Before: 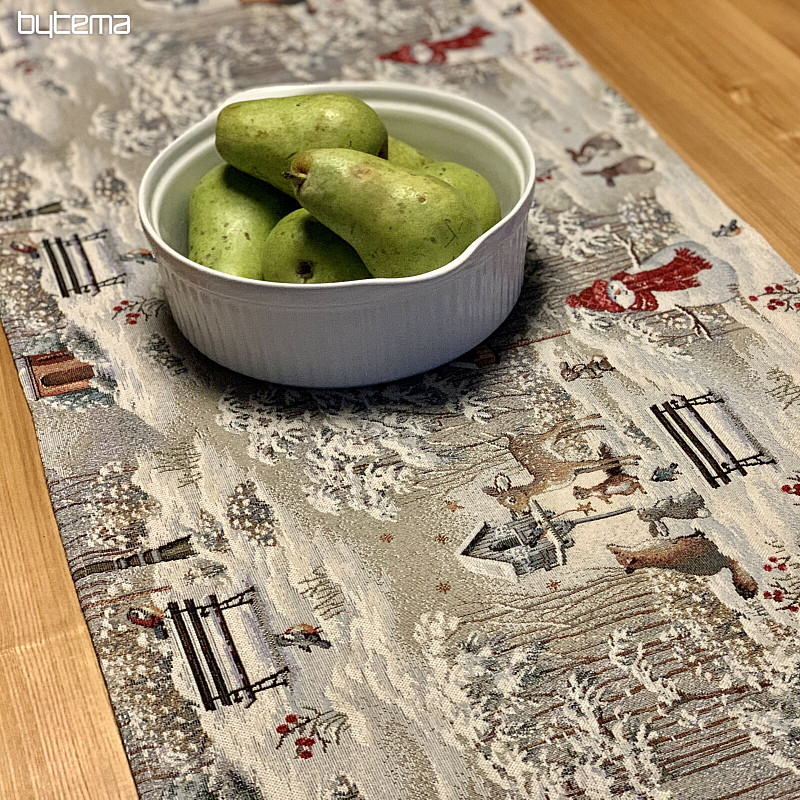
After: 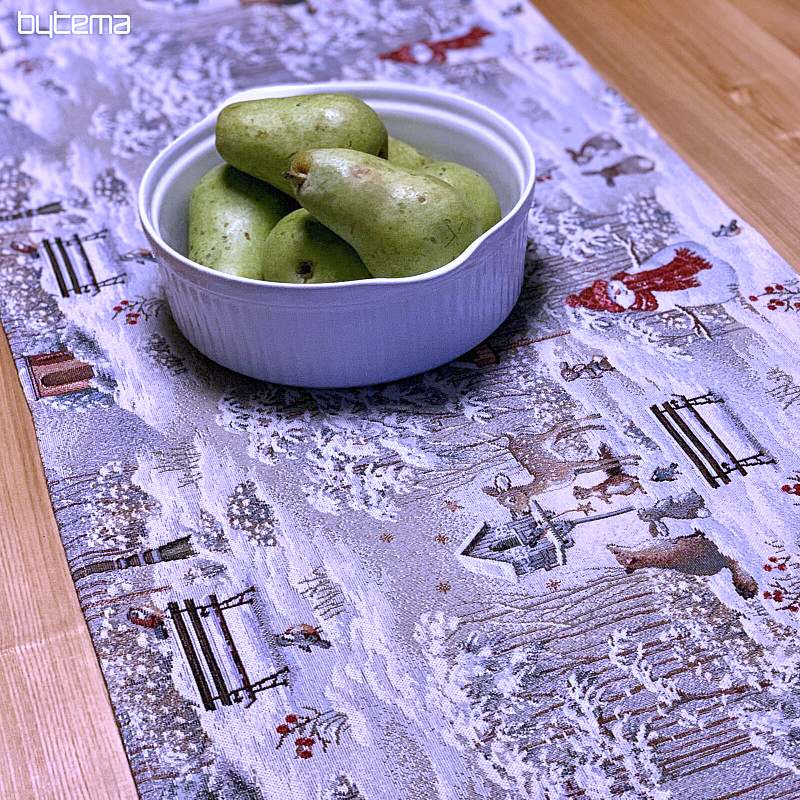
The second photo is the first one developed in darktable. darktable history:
rgb curve: curves: ch0 [(0, 0) (0.093, 0.159) (0.241, 0.265) (0.414, 0.42) (1, 1)], compensate middle gray true, preserve colors basic power
white balance: red 0.98, blue 1.61
